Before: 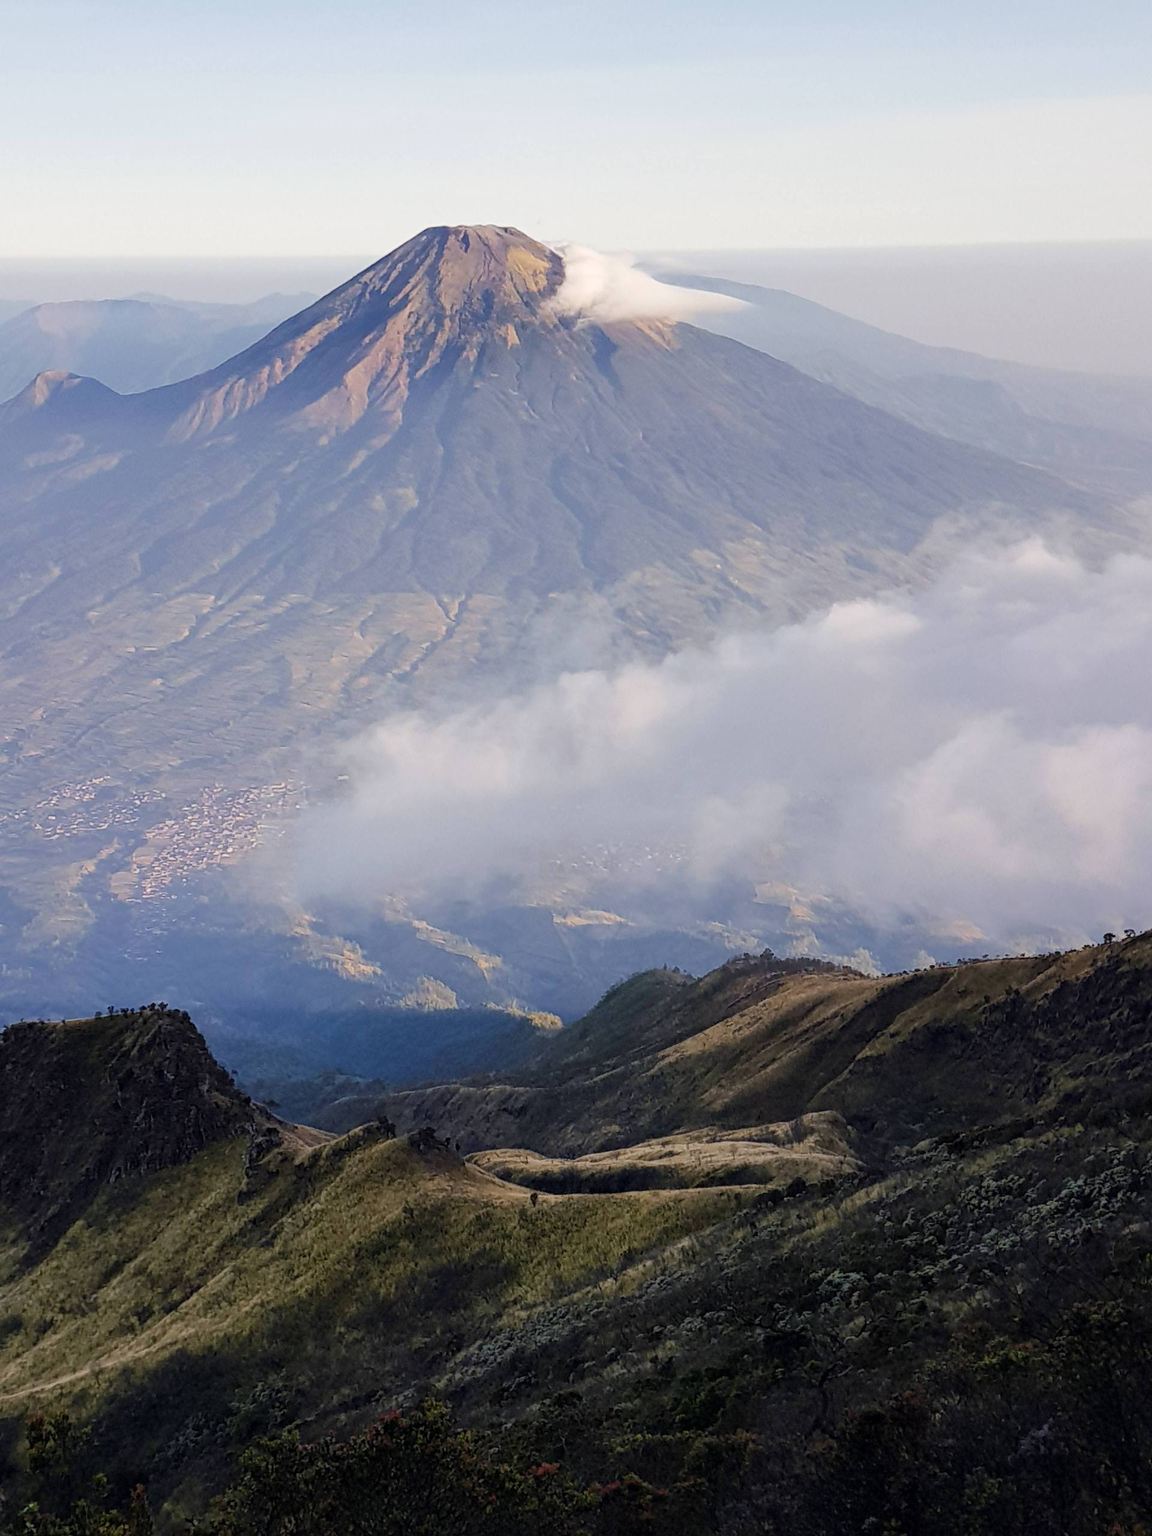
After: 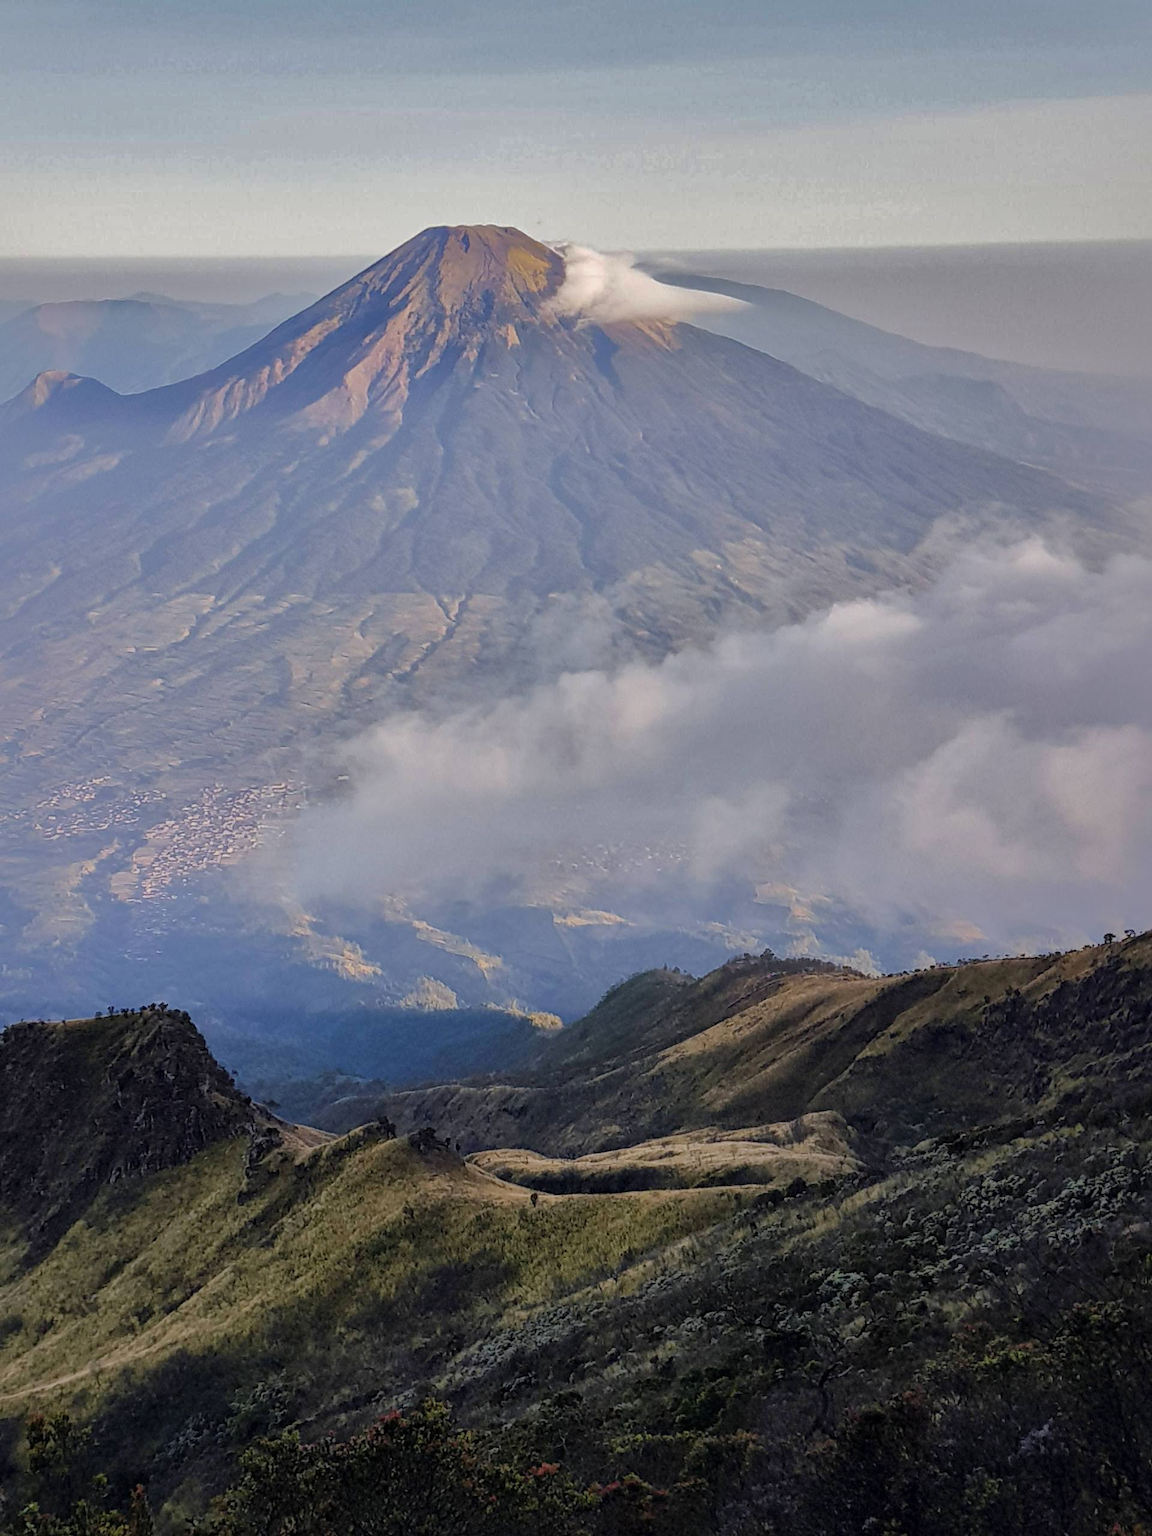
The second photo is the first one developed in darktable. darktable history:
shadows and highlights: shadows 38.43, highlights -74.54
